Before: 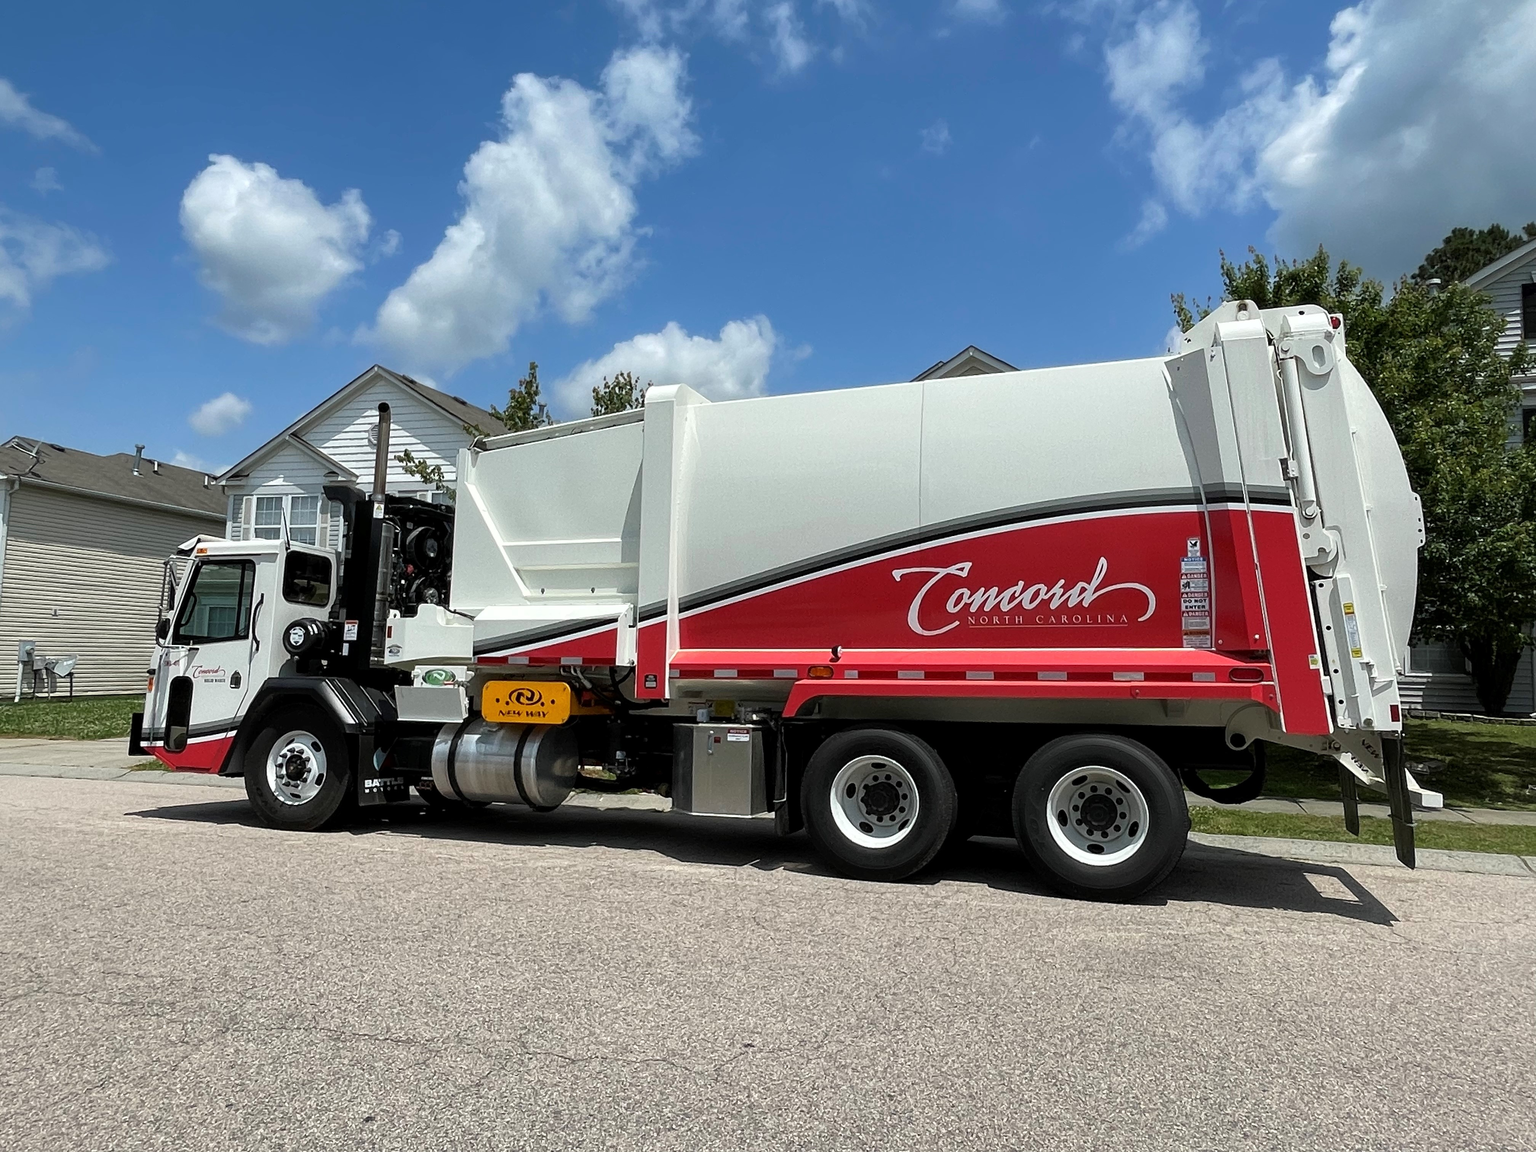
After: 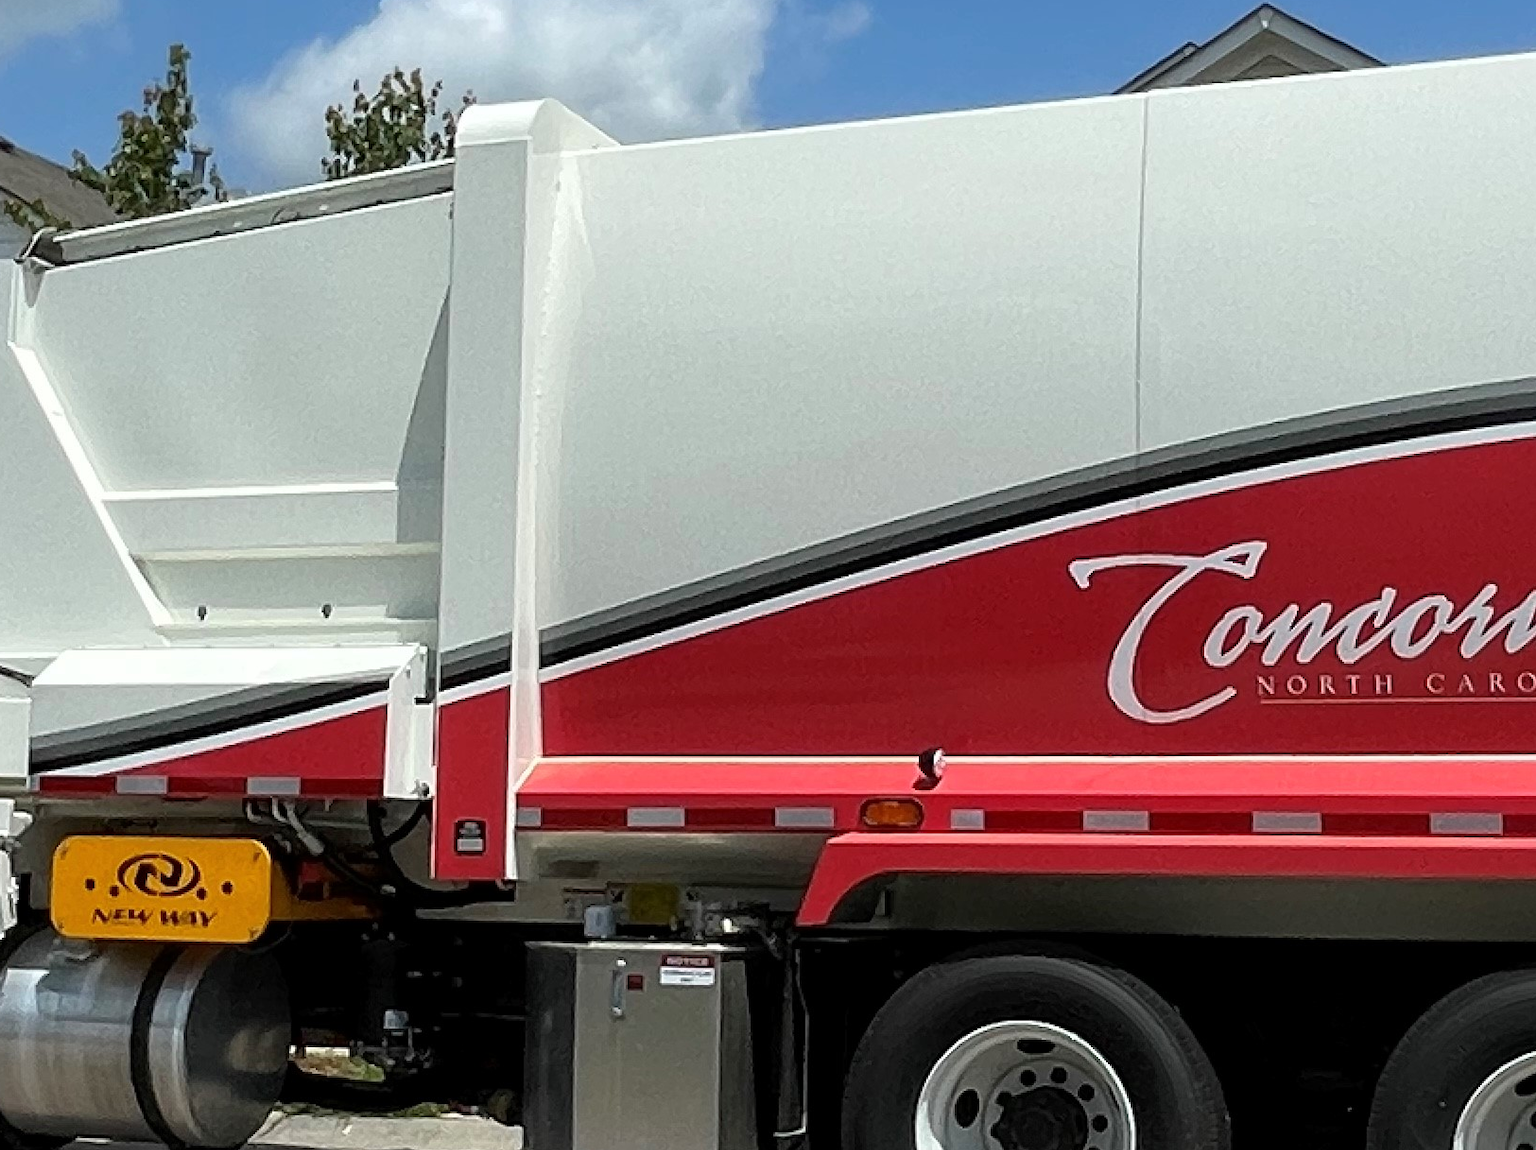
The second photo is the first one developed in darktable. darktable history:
crop: left 30.044%, top 29.865%, right 29.632%, bottom 29.868%
